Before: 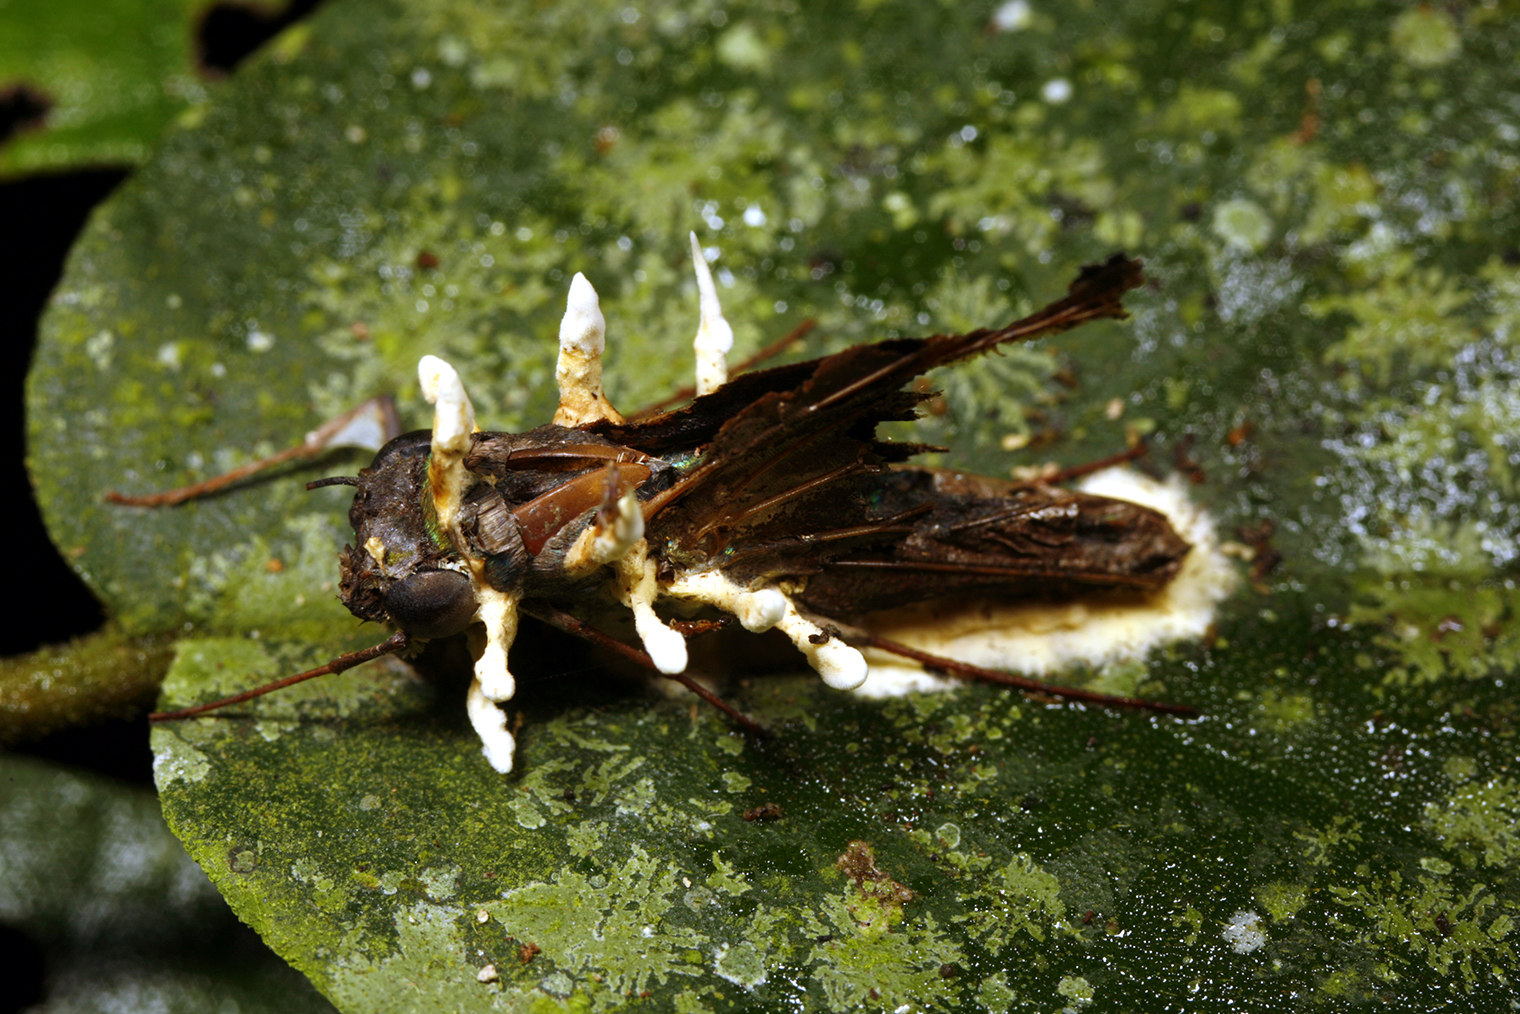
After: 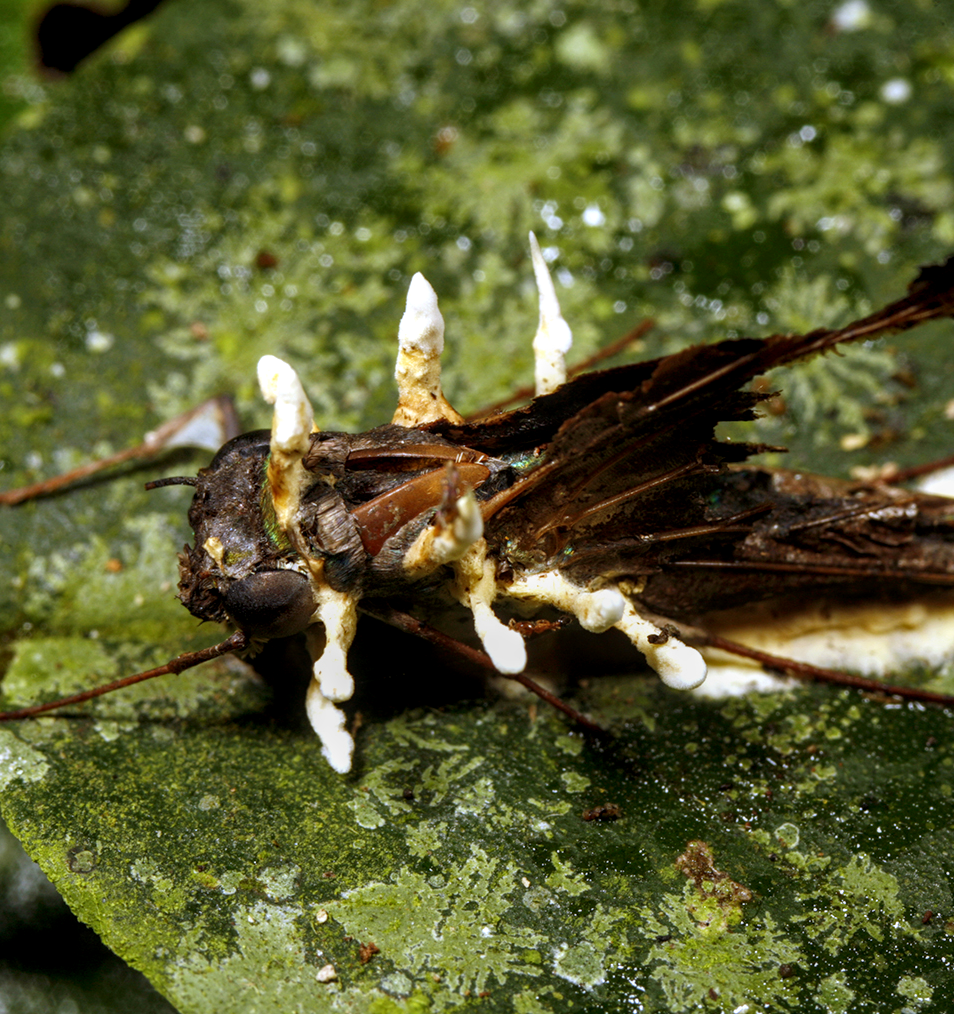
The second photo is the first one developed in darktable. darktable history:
crop: left 10.644%, right 26.528%
local contrast: on, module defaults
exposure: black level correction 0.002, compensate highlight preservation false
